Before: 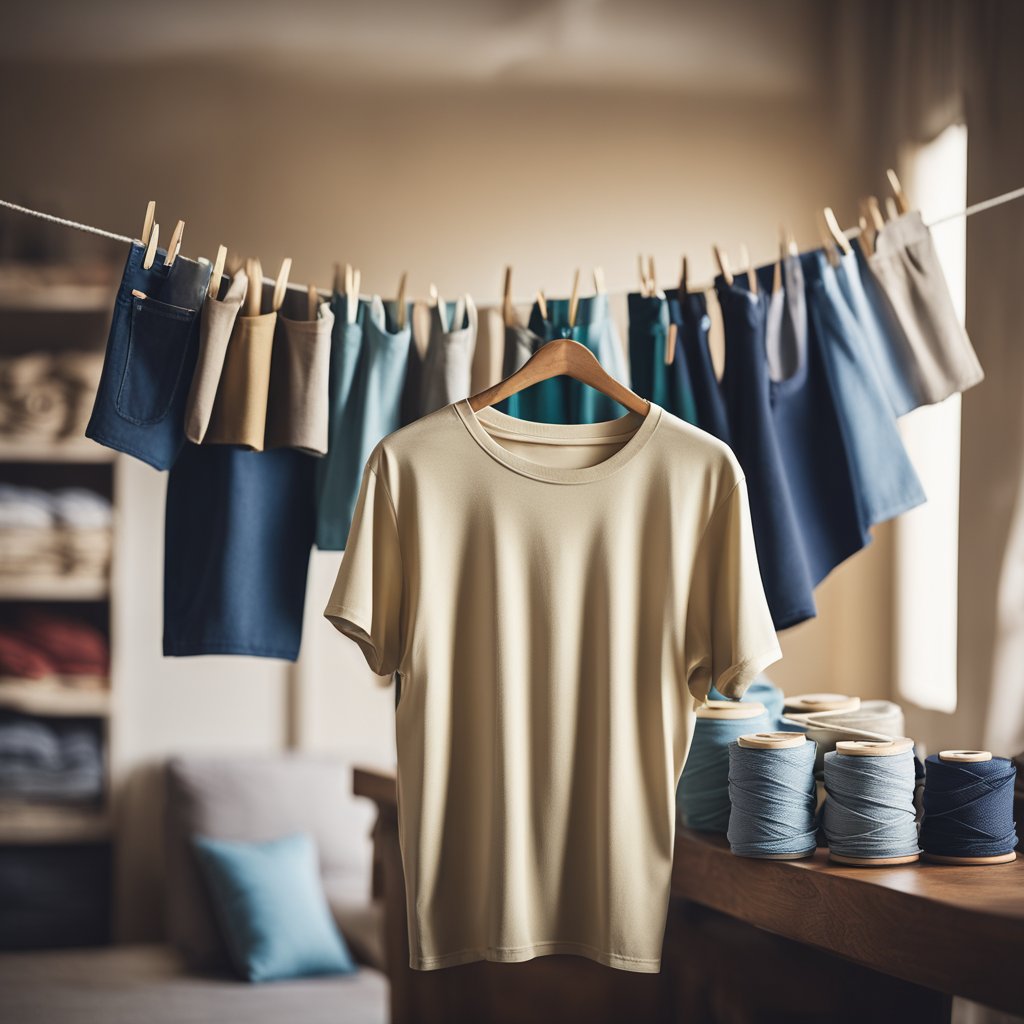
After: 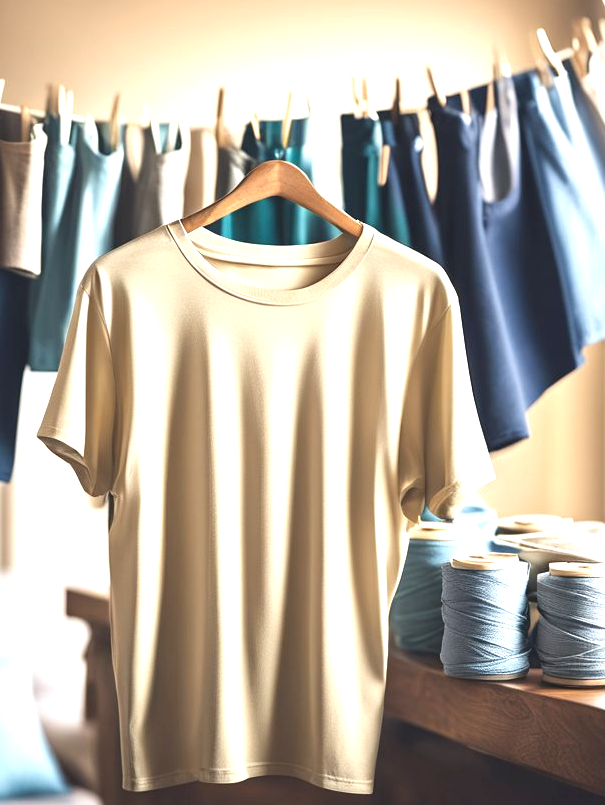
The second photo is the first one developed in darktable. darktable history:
crop and rotate: left 28.097%, top 17.551%, right 12.745%, bottom 3.746%
exposure: black level correction 0, exposure 1.103 EV, compensate highlight preservation false
